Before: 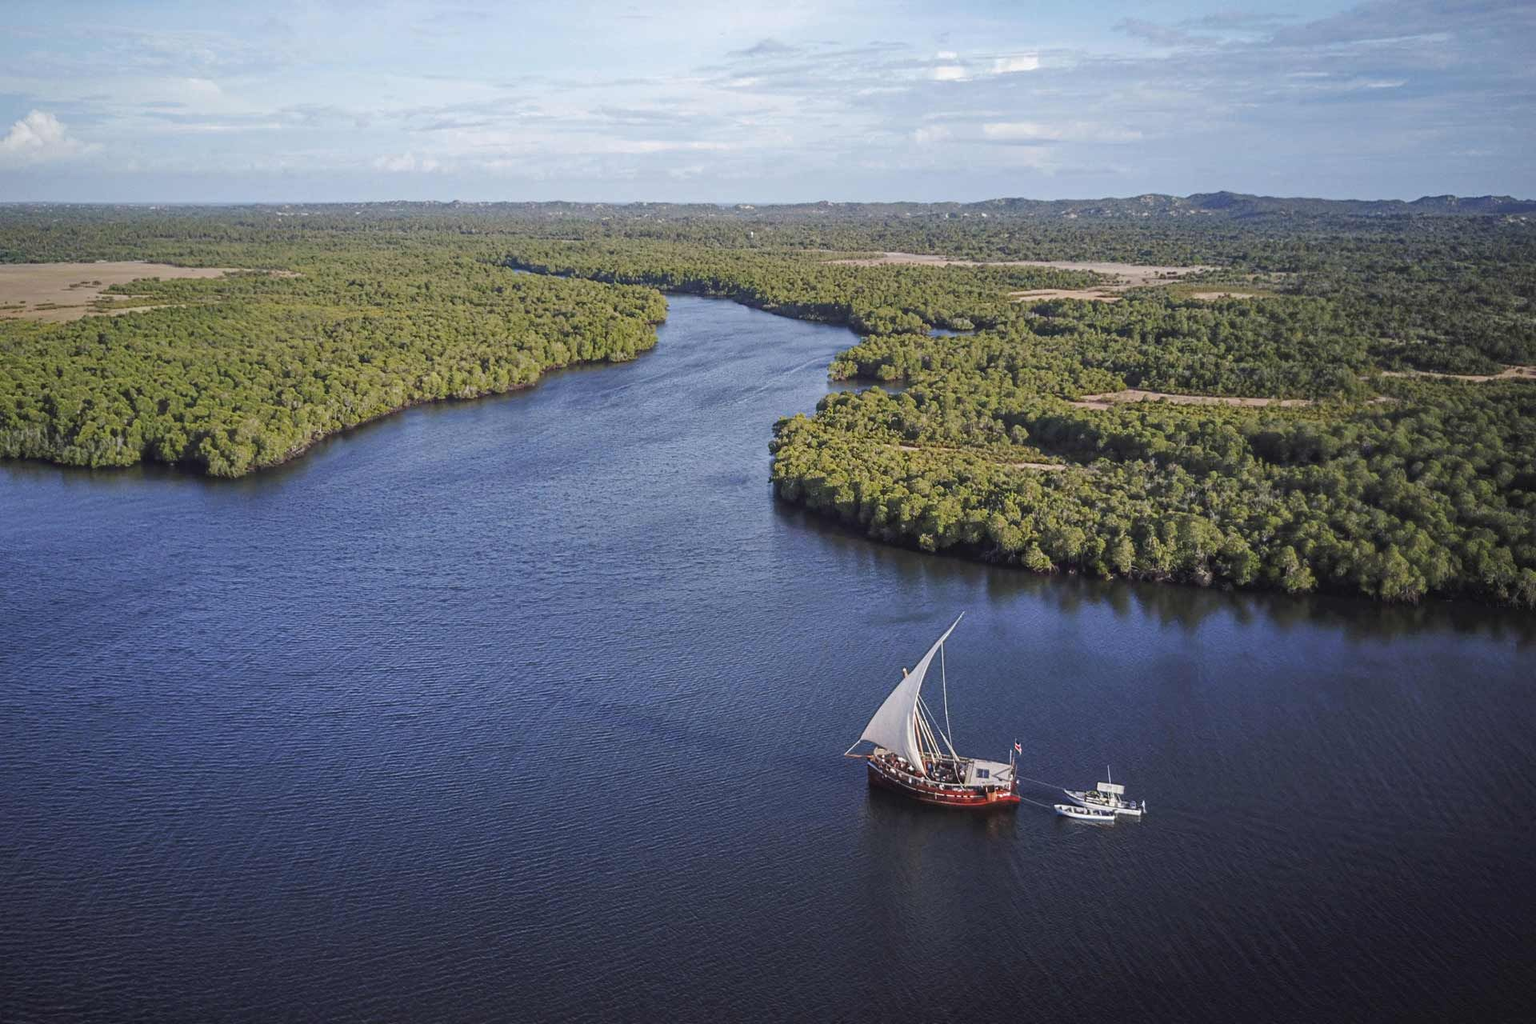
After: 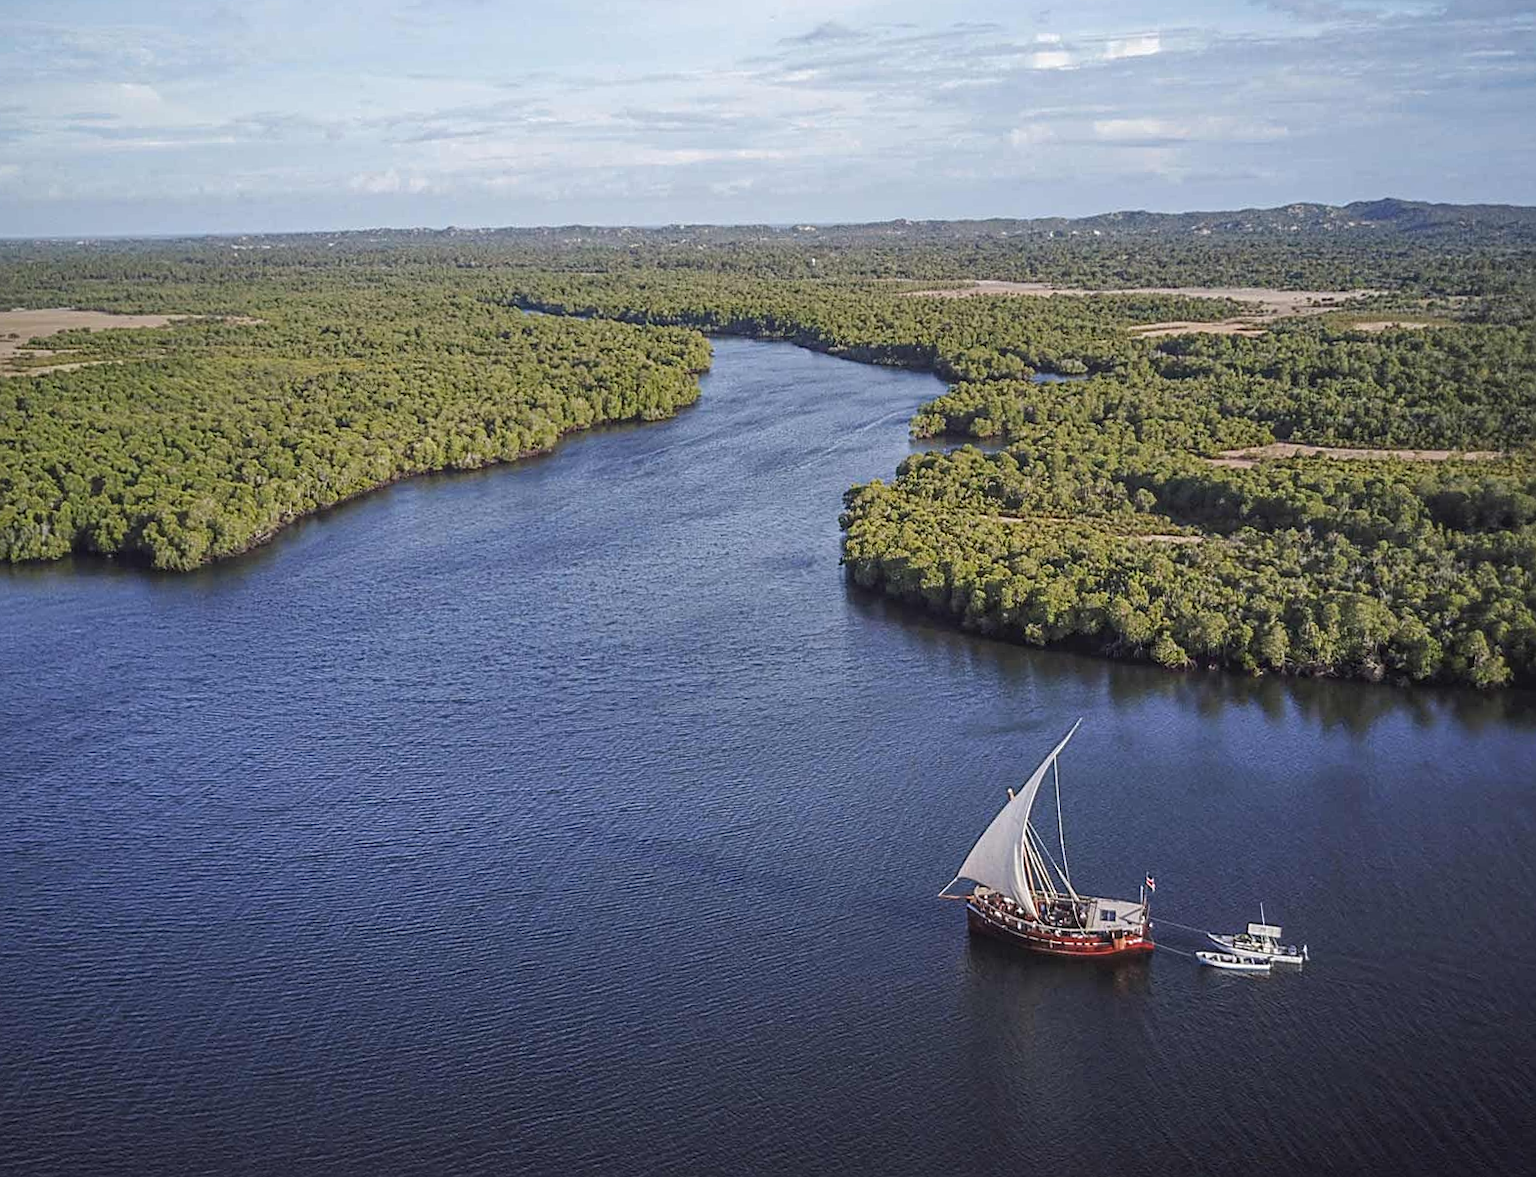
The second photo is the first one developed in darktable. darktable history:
sharpen: on, module defaults
crop and rotate: angle 1.07°, left 4.088%, top 0.737%, right 11.861%, bottom 2.519%
local contrast: detail 110%
